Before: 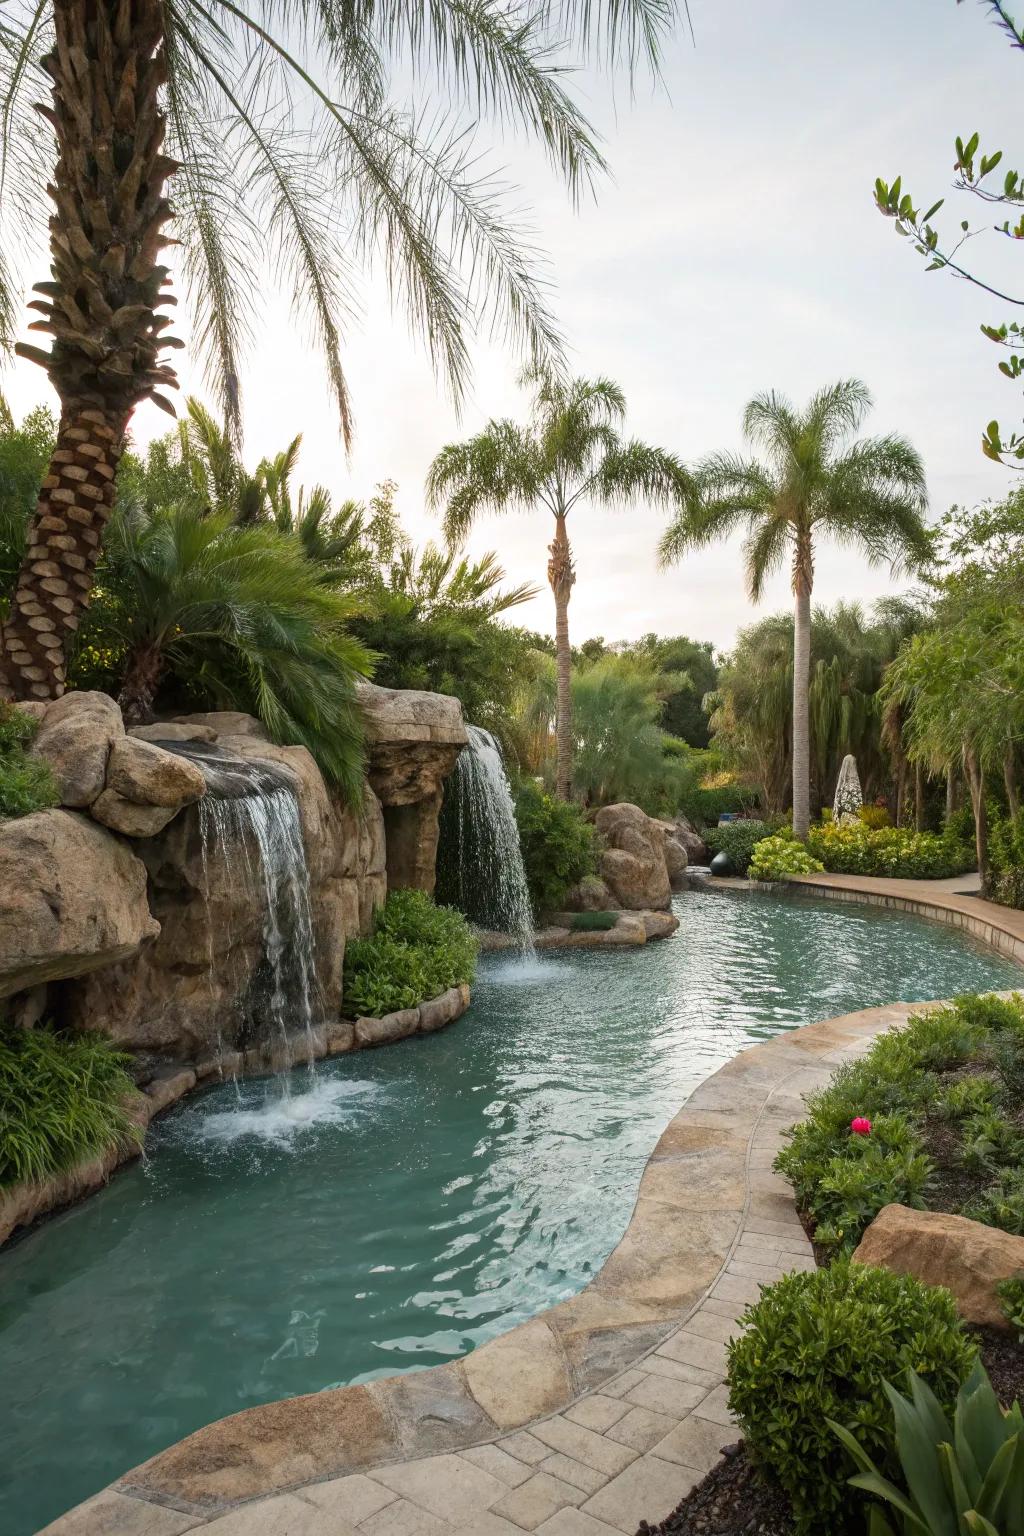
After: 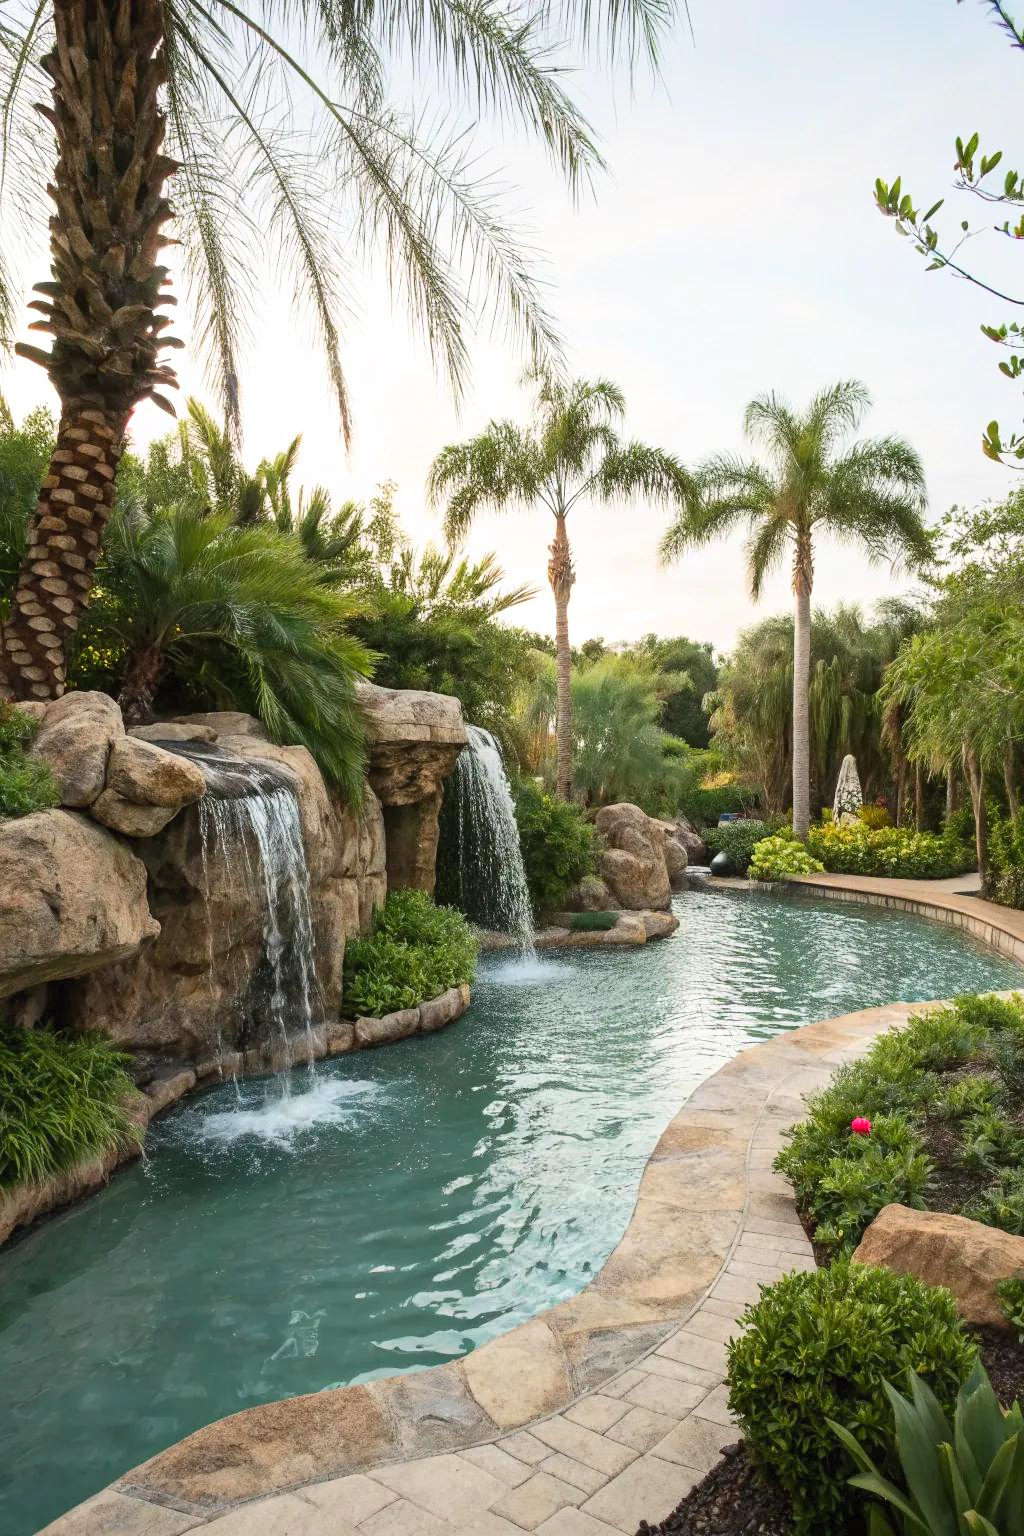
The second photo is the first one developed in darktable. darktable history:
contrast brightness saturation: contrast 0.202, brightness 0.15, saturation 0.137
